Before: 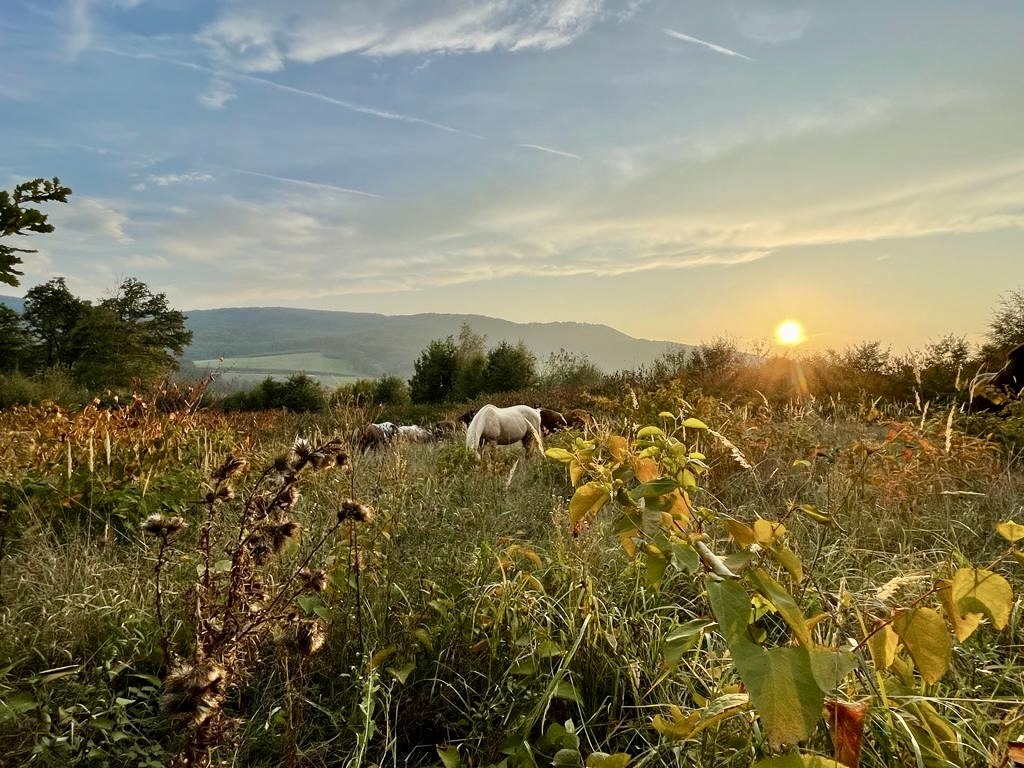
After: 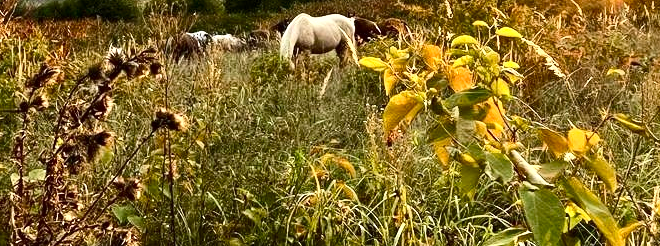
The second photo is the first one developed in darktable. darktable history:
crop: left 18.214%, top 50.987%, right 17.224%, bottom 16.871%
exposure: exposure 0.655 EV, compensate highlight preservation false
contrast brightness saturation: contrast 0.225
